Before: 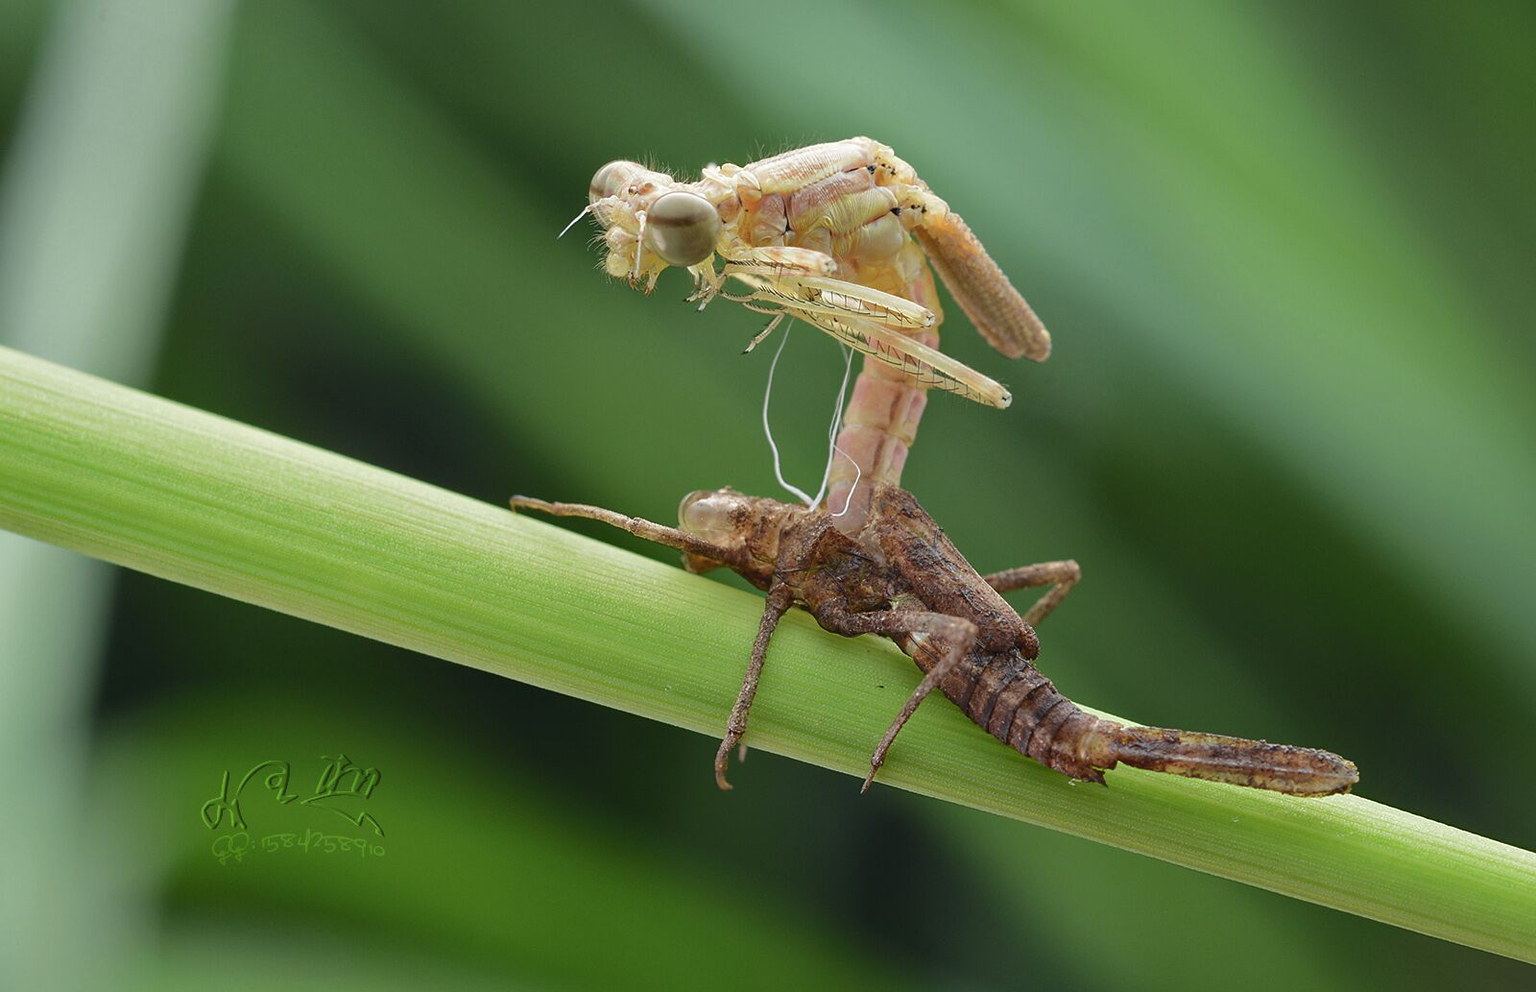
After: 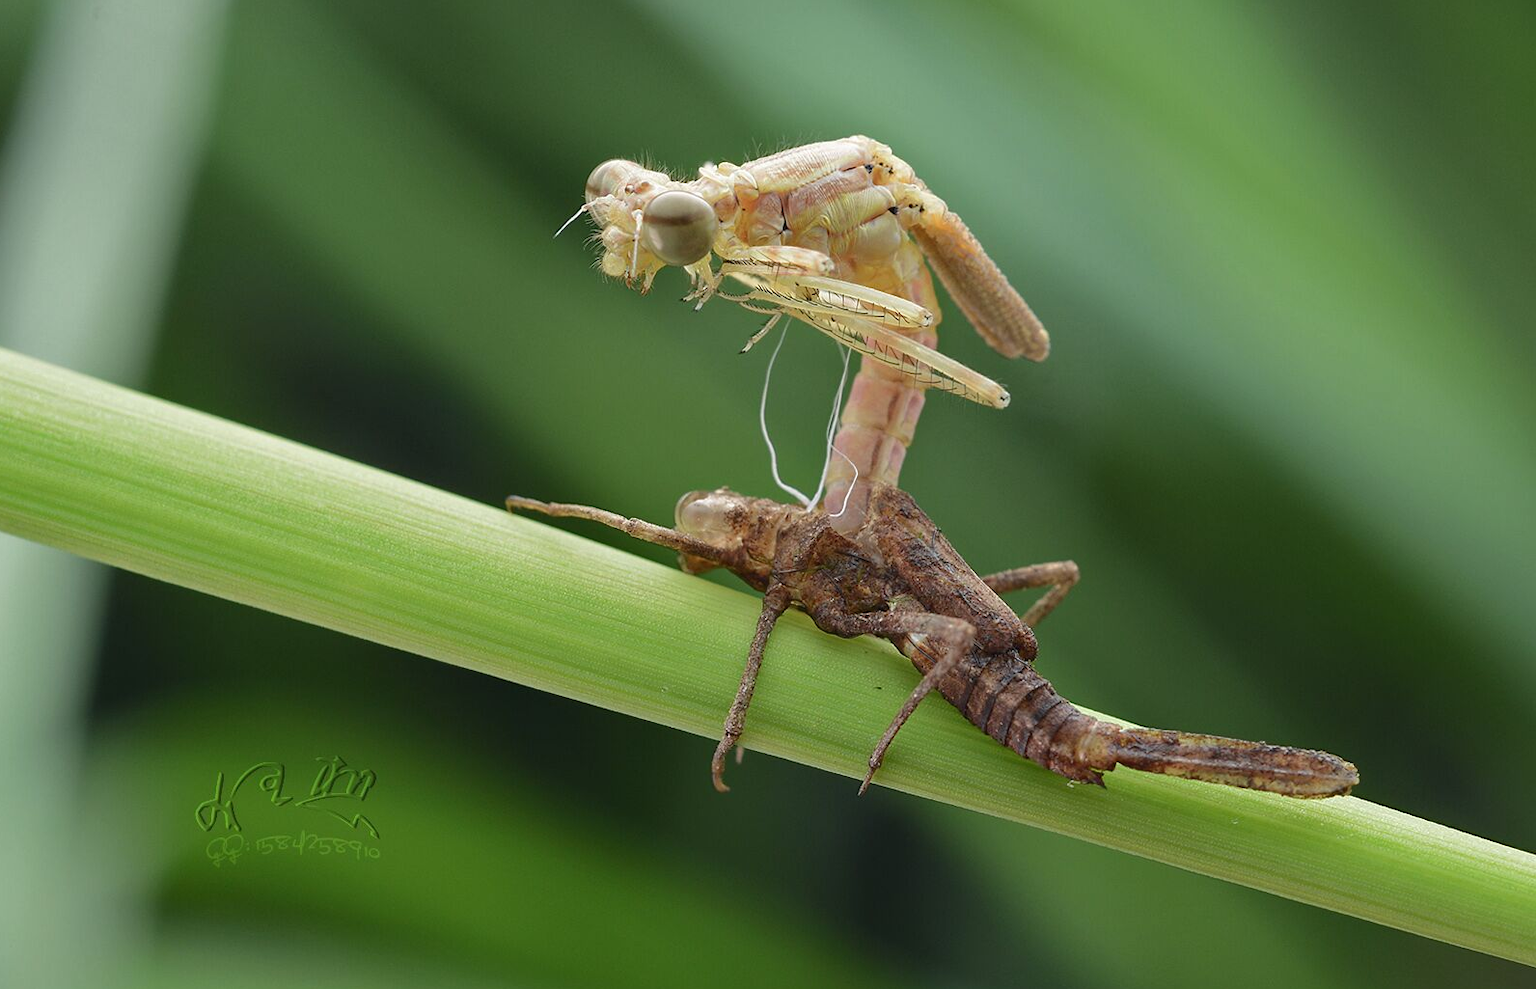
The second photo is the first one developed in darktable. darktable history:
crop and rotate: left 0.499%, top 0.269%, bottom 0.337%
